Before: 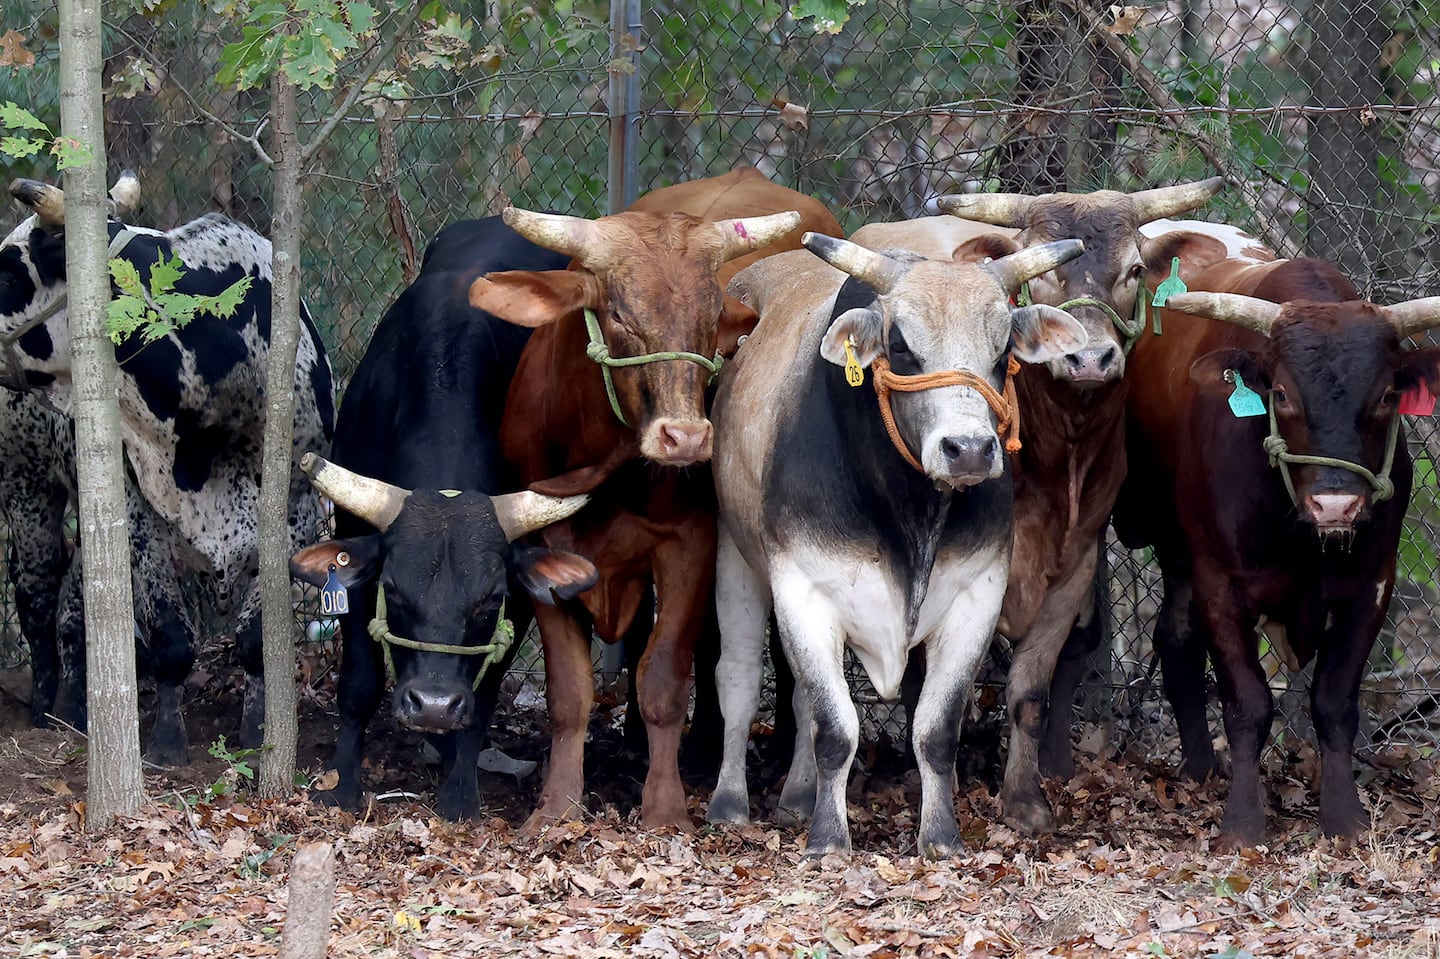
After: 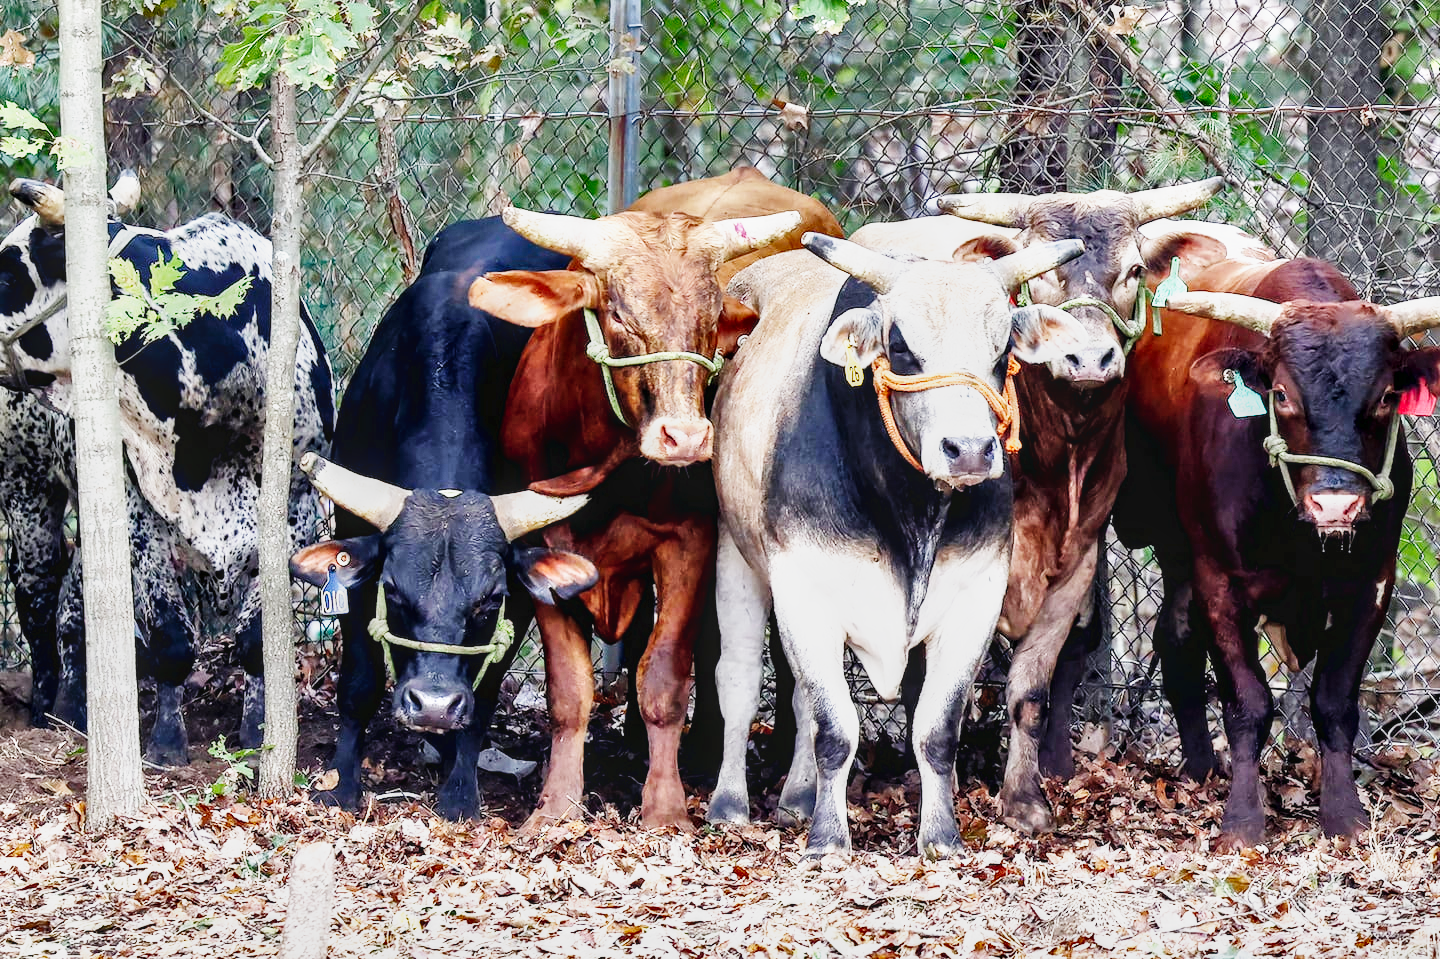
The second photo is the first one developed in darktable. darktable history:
local contrast: on, module defaults
exposure: exposure 0.569 EV, compensate highlight preservation false
base curve: curves: ch0 [(0, 0.003) (0.001, 0.002) (0.006, 0.004) (0.02, 0.022) (0.048, 0.086) (0.094, 0.234) (0.162, 0.431) (0.258, 0.629) (0.385, 0.8) (0.548, 0.918) (0.751, 0.988) (1, 1)], preserve colors none
shadows and highlights: white point adjustment -3.48, highlights -63.48, soften with gaussian
